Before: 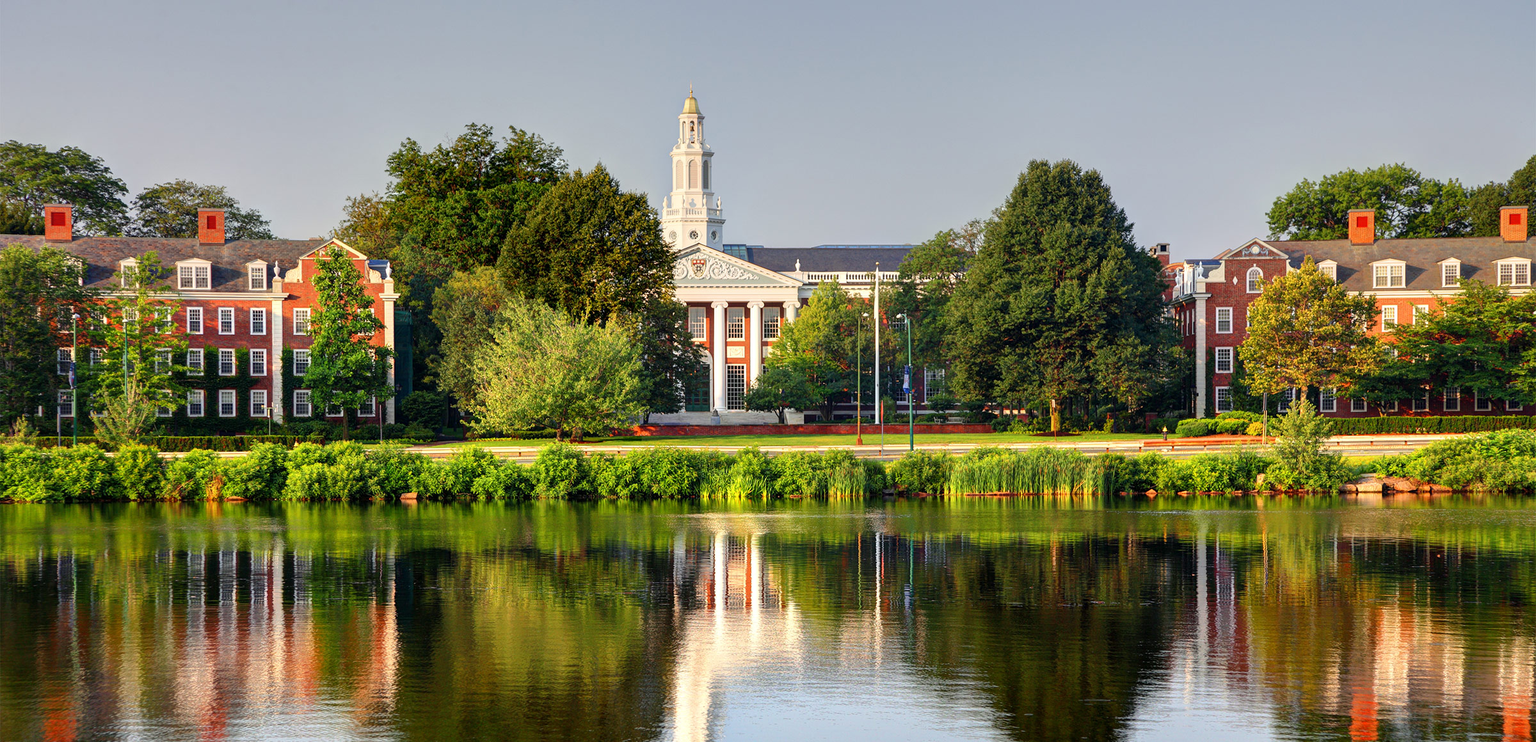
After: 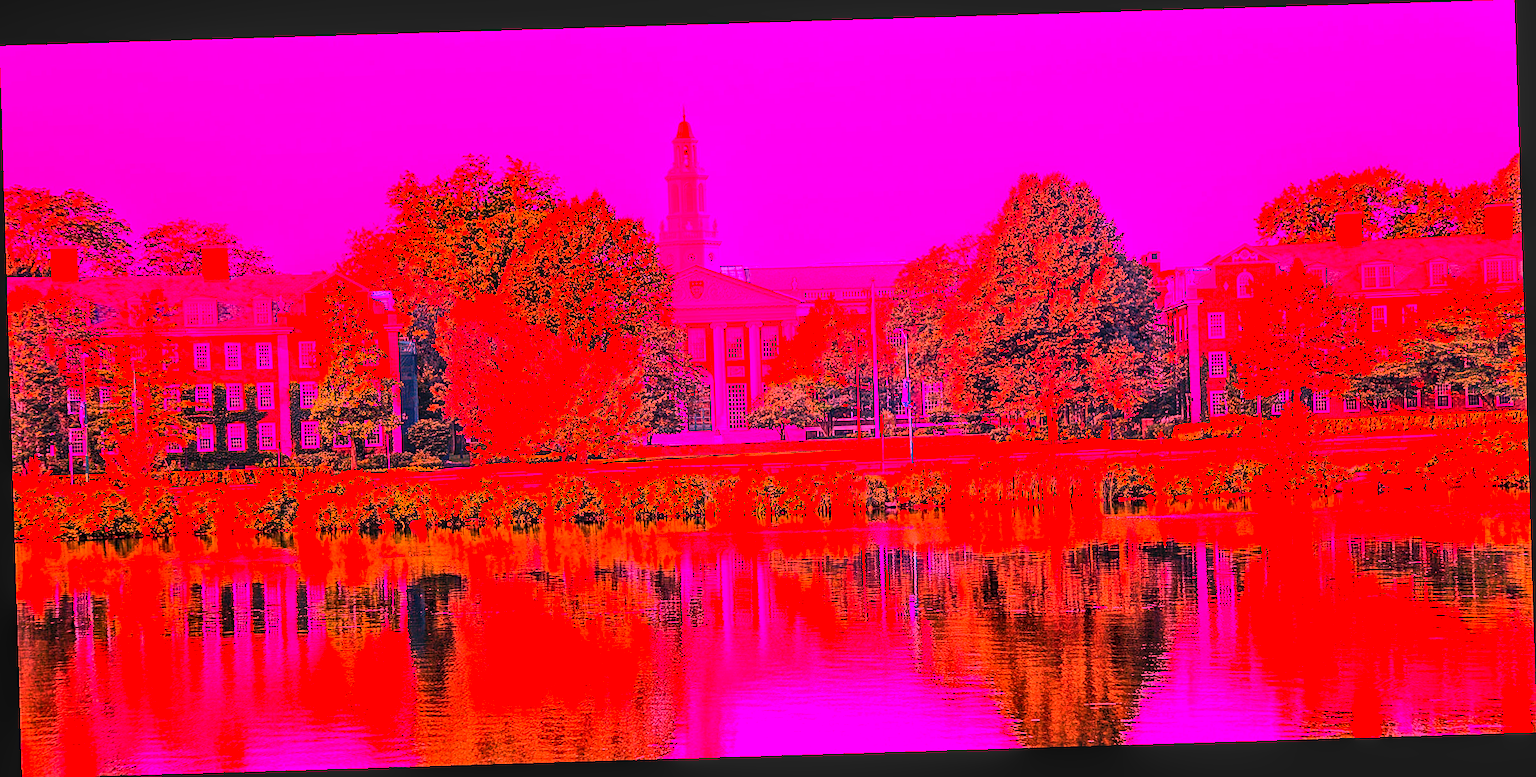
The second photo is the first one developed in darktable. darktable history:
rotate and perspective: rotation -1.75°, automatic cropping off
sharpen: on, module defaults
local contrast: detail 130%
white balance: red 4.26, blue 1.802
contrast brightness saturation: contrast 0.2, brightness 0.16, saturation 0.22
